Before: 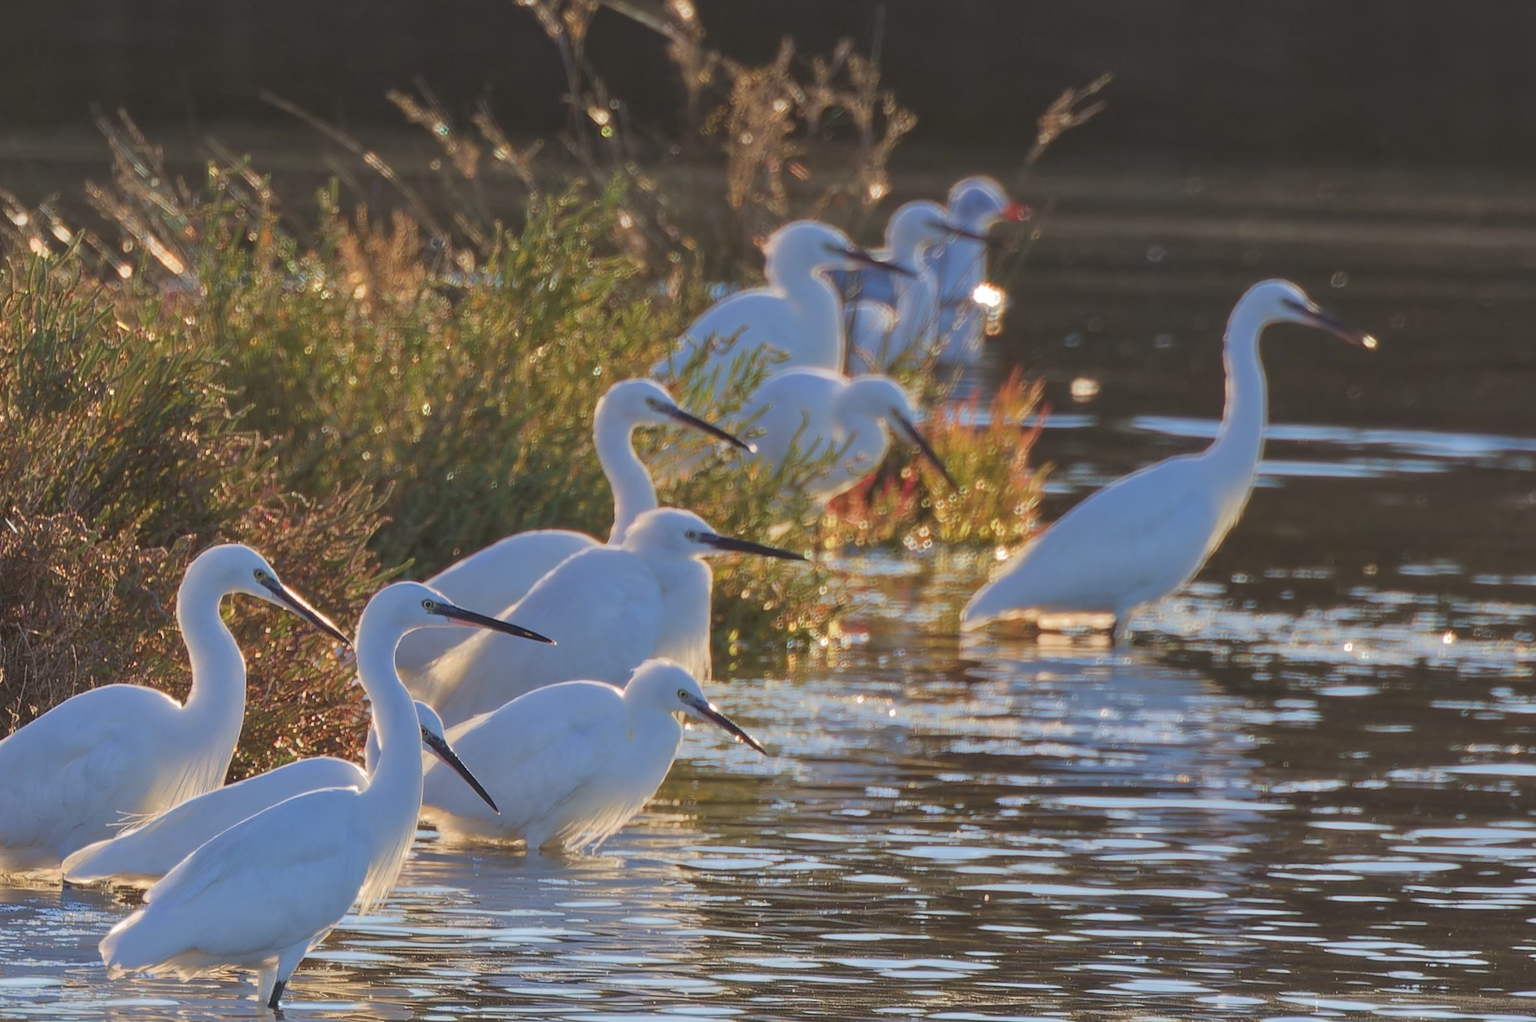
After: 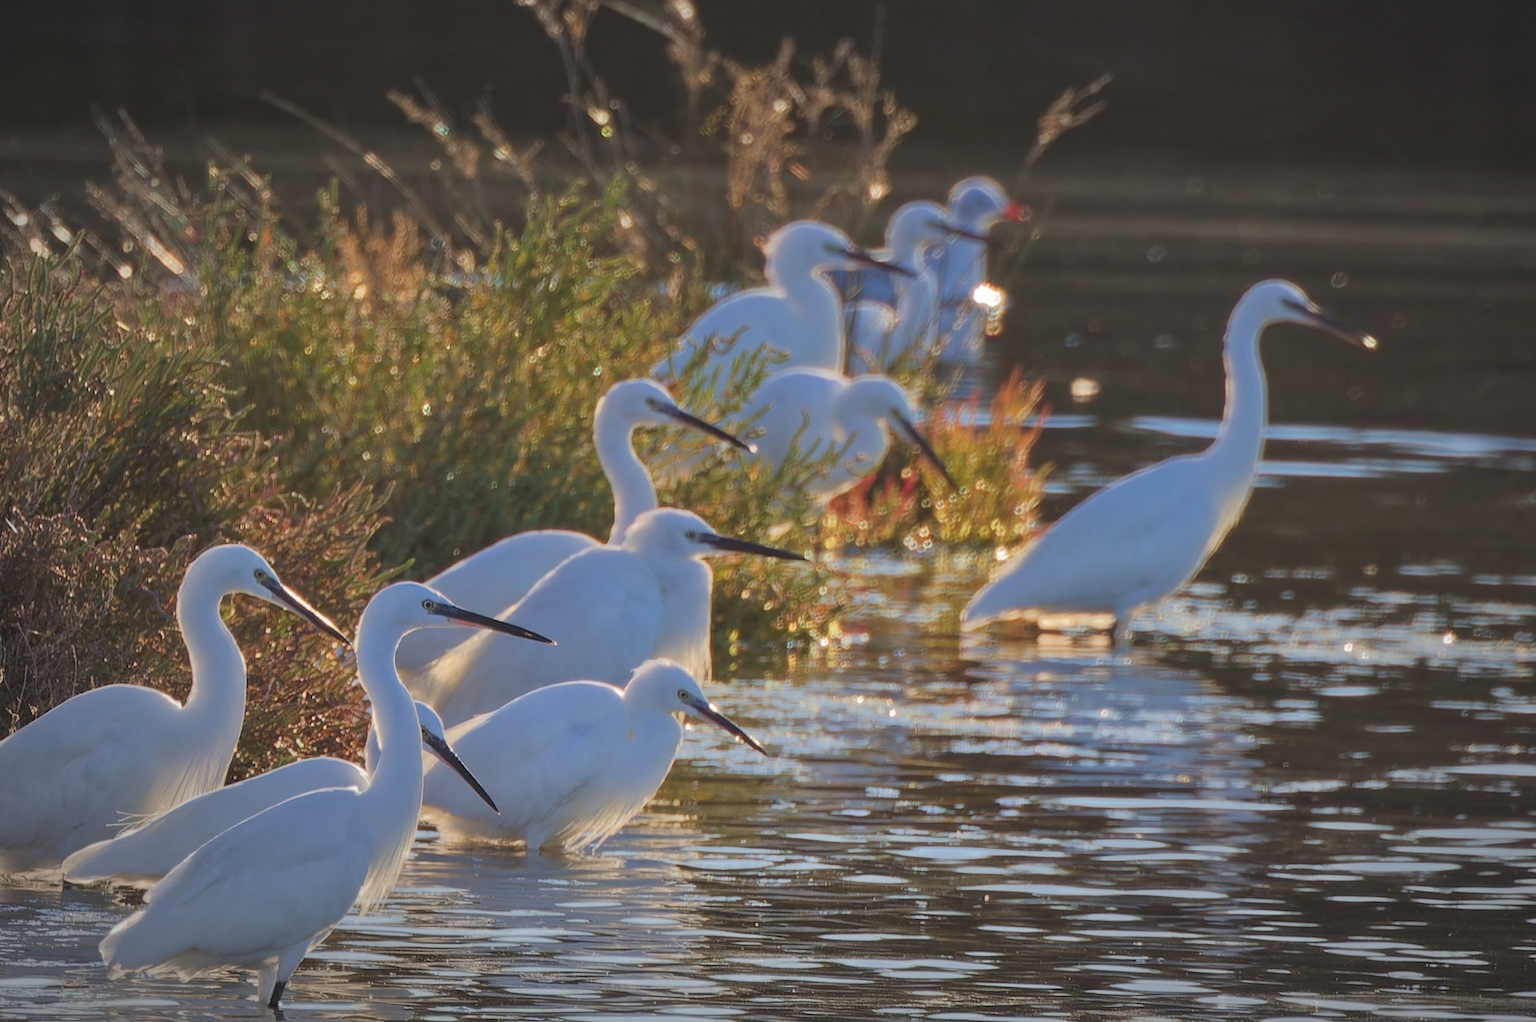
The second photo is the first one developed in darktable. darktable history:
exposure: compensate highlight preservation false
vignetting: fall-off start 67.49%, fall-off radius 67.92%, center (0.034, -0.096), automatic ratio true
